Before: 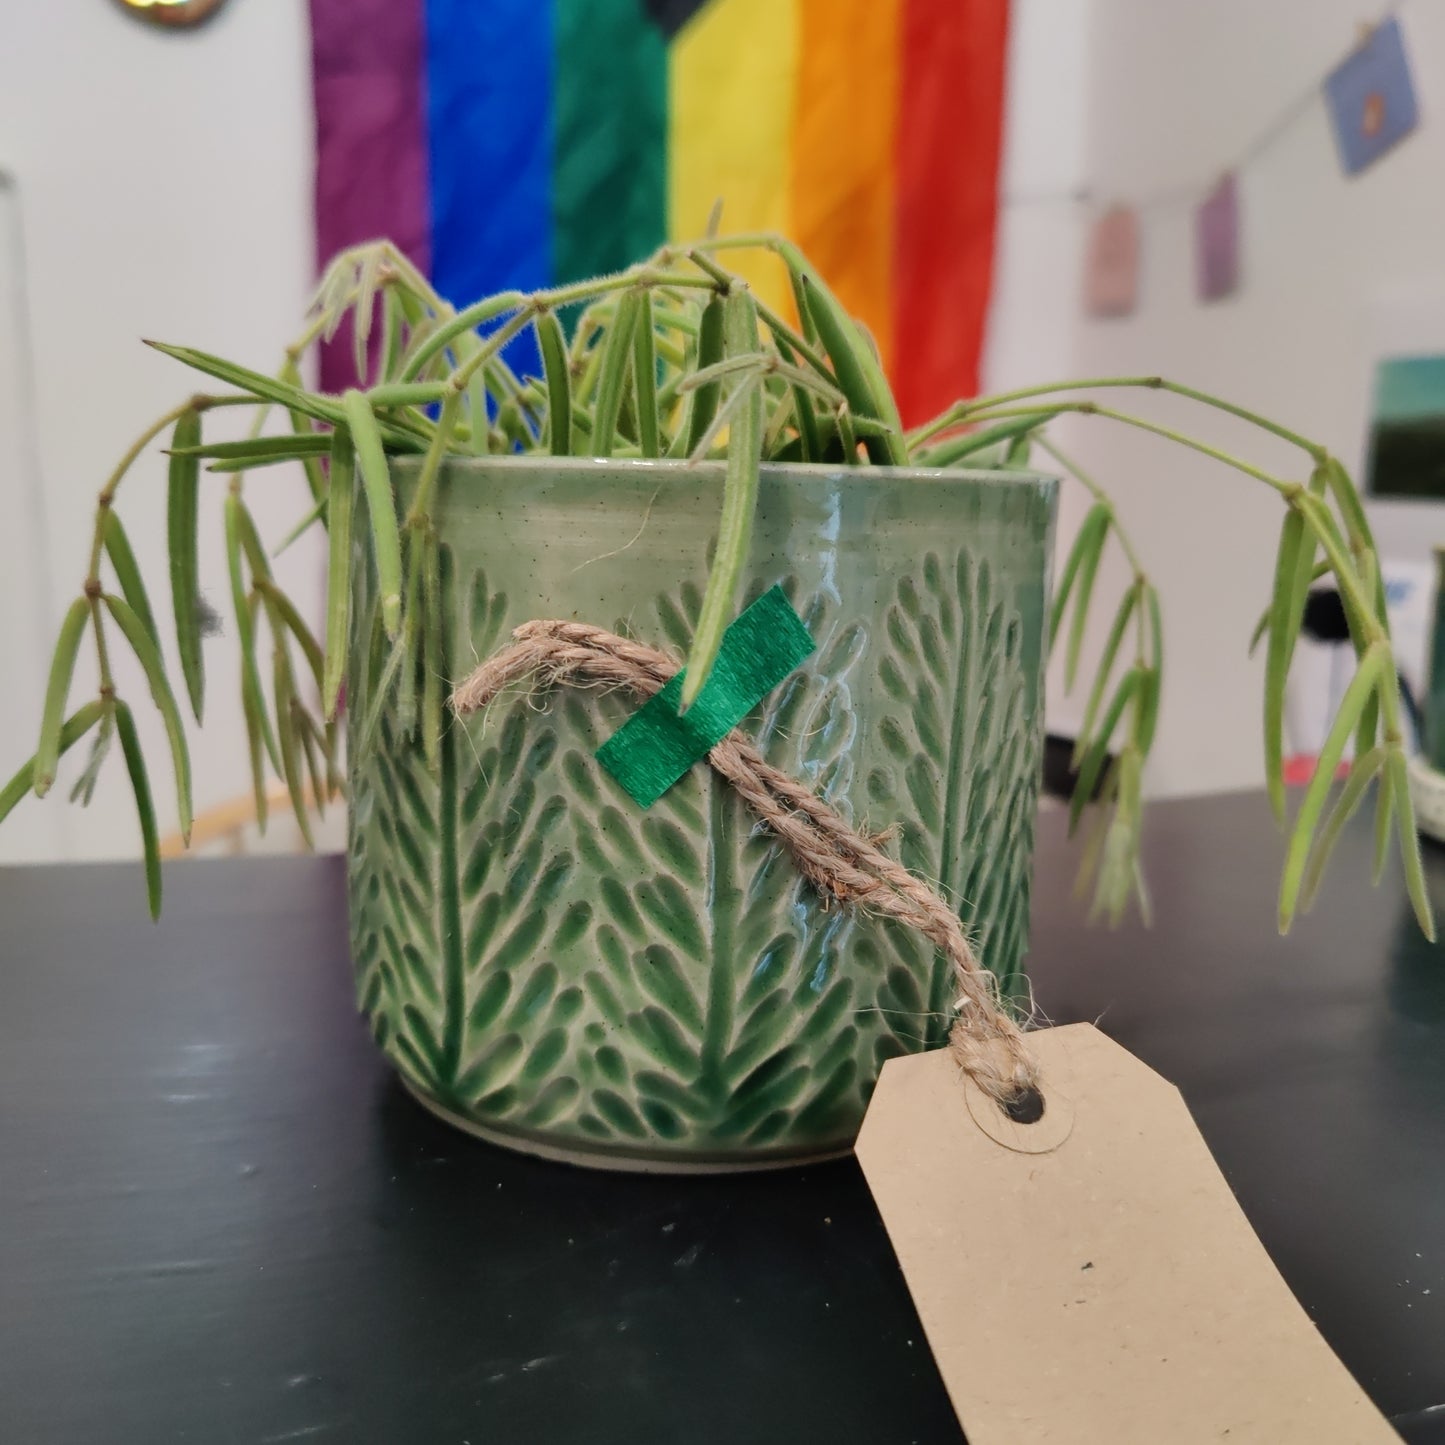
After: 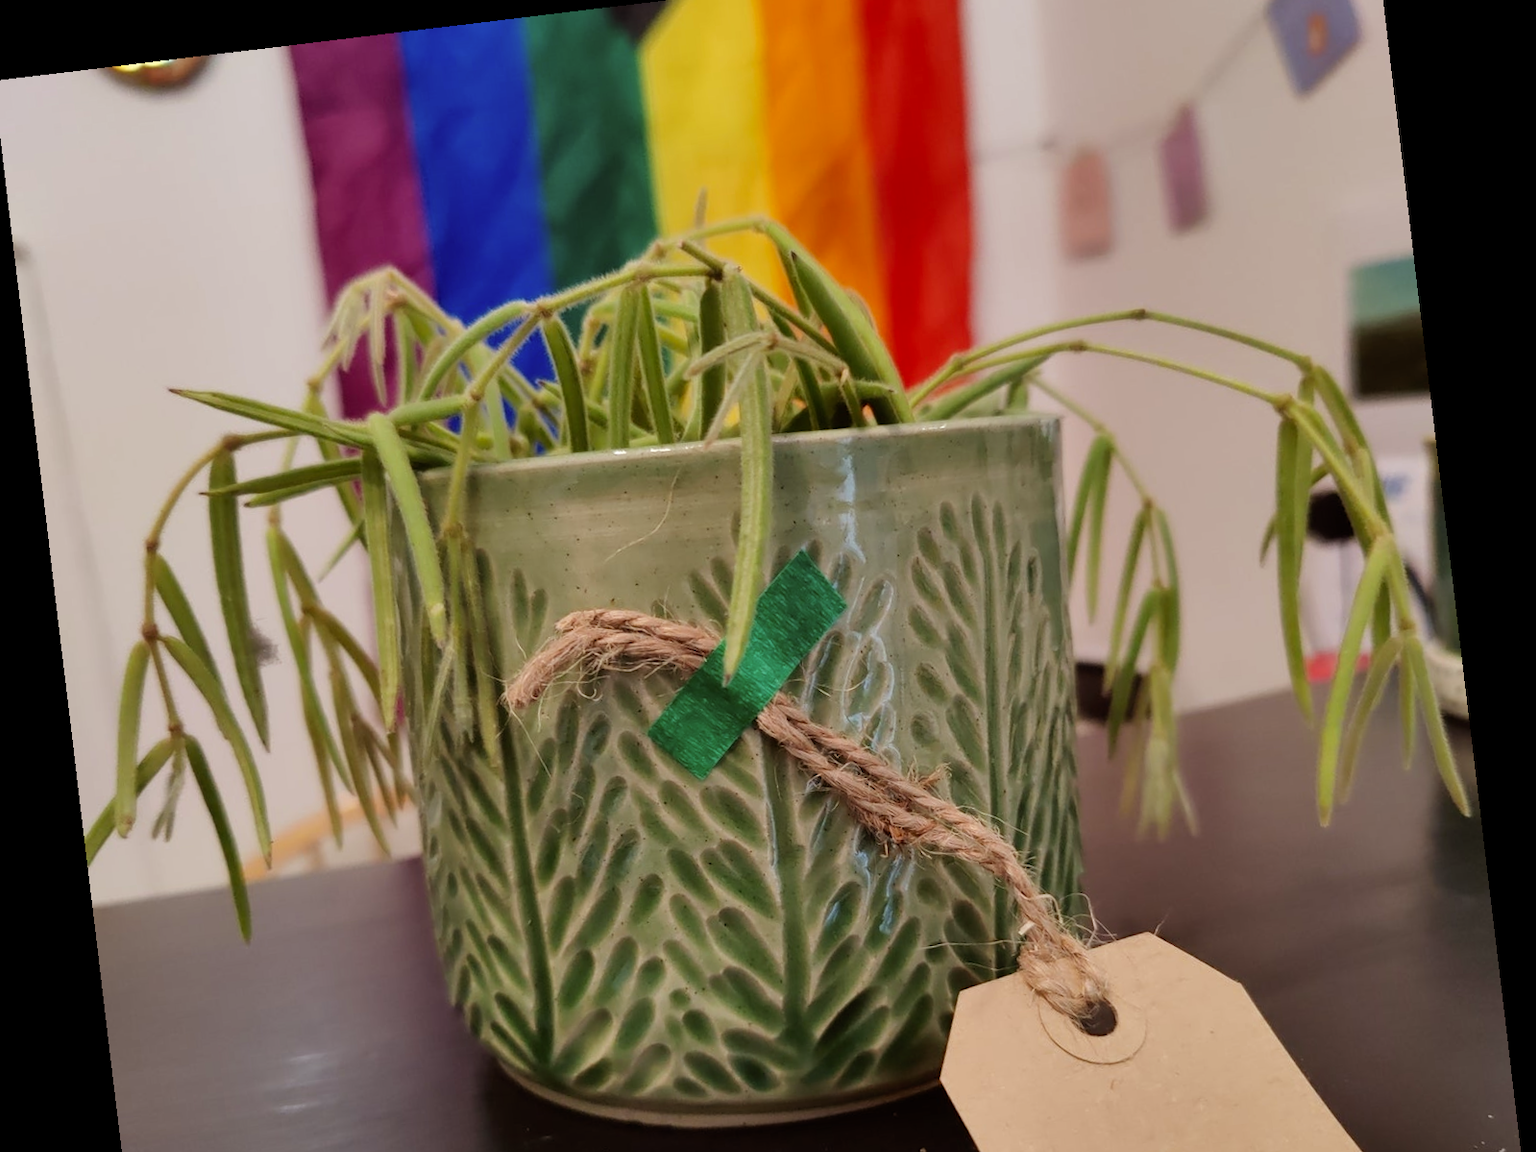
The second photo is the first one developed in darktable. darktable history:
crop: left 0.387%, top 5.469%, bottom 19.809%
rgb levels: mode RGB, independent channels, levels [[0, 0.5, 1], [0, 0.521, 1], [0, 0.536, 1]]
rotate and perspective: rotation -6.83°, automatic cropping off
